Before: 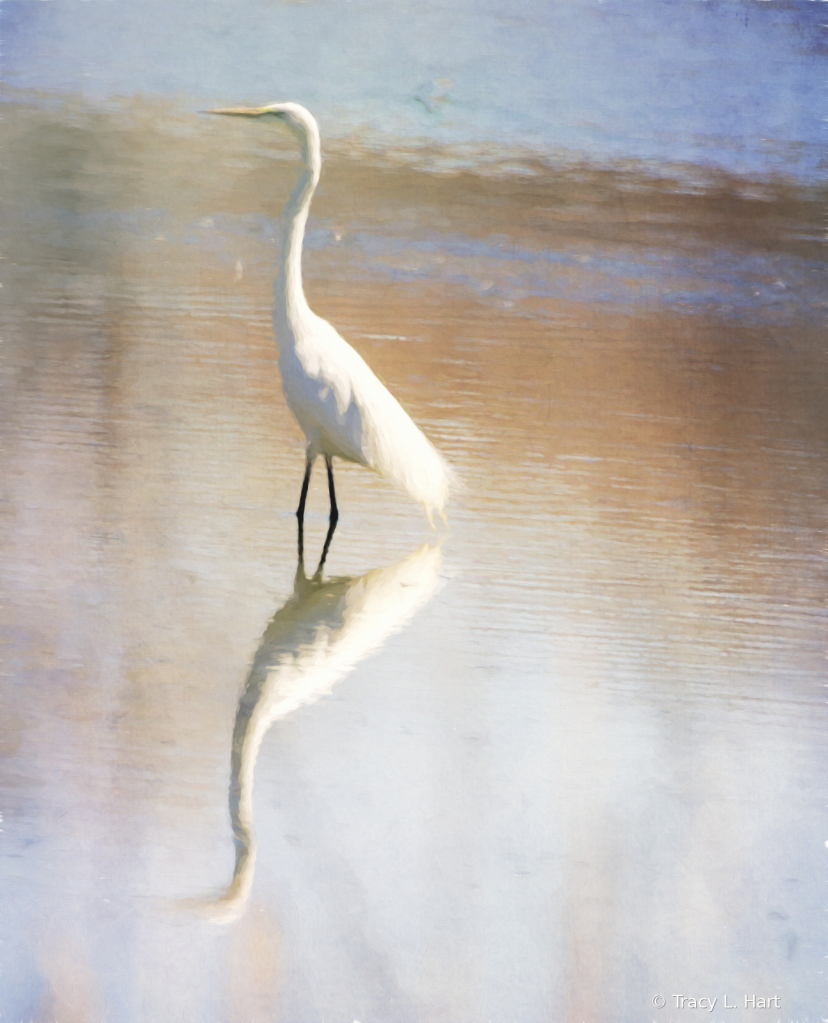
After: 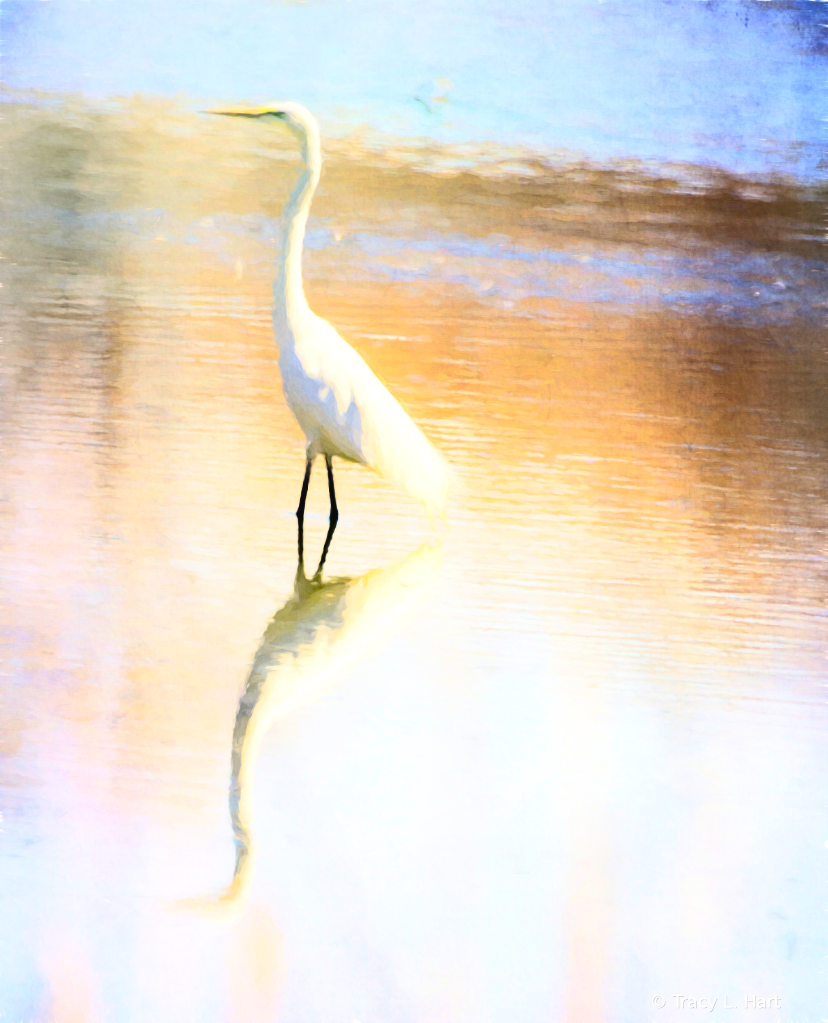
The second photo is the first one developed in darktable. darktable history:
color balance rgb: perceptual saturation grading › global saturation 36%, perceptual brilliance grading › global brilliance 10%, global vibrance 20%
exposure: black level correction 0.002, exposure -0.1 EV, compensate highlight preservation false
contrast brightness saturation: contrast 0.4, brightness 0.05, saturation 0.25
